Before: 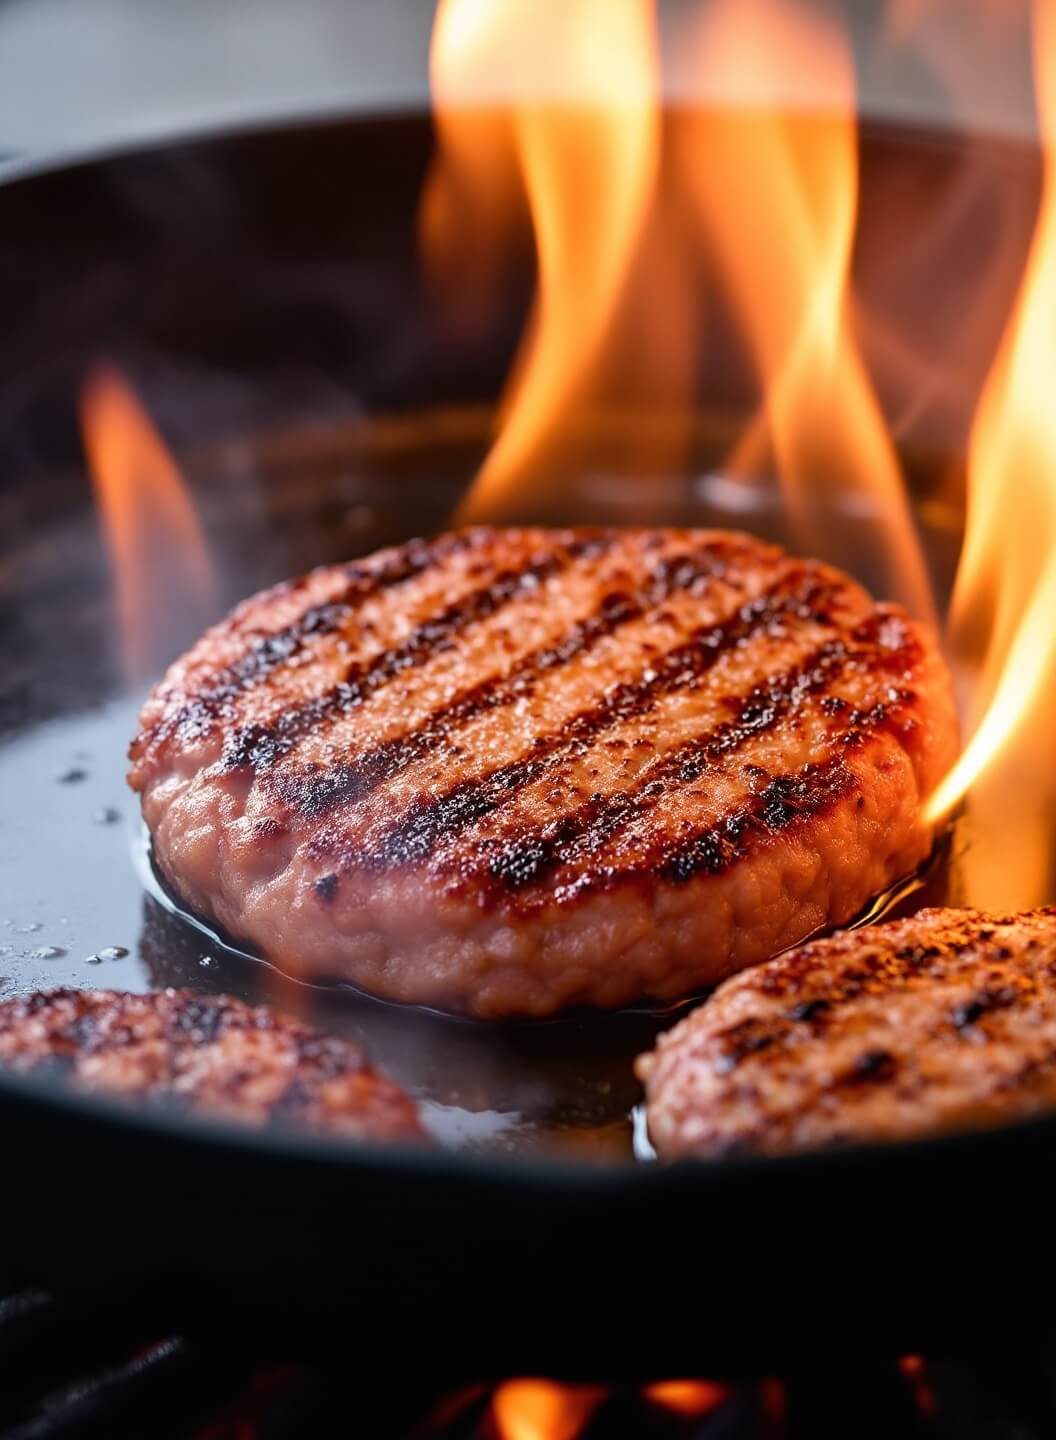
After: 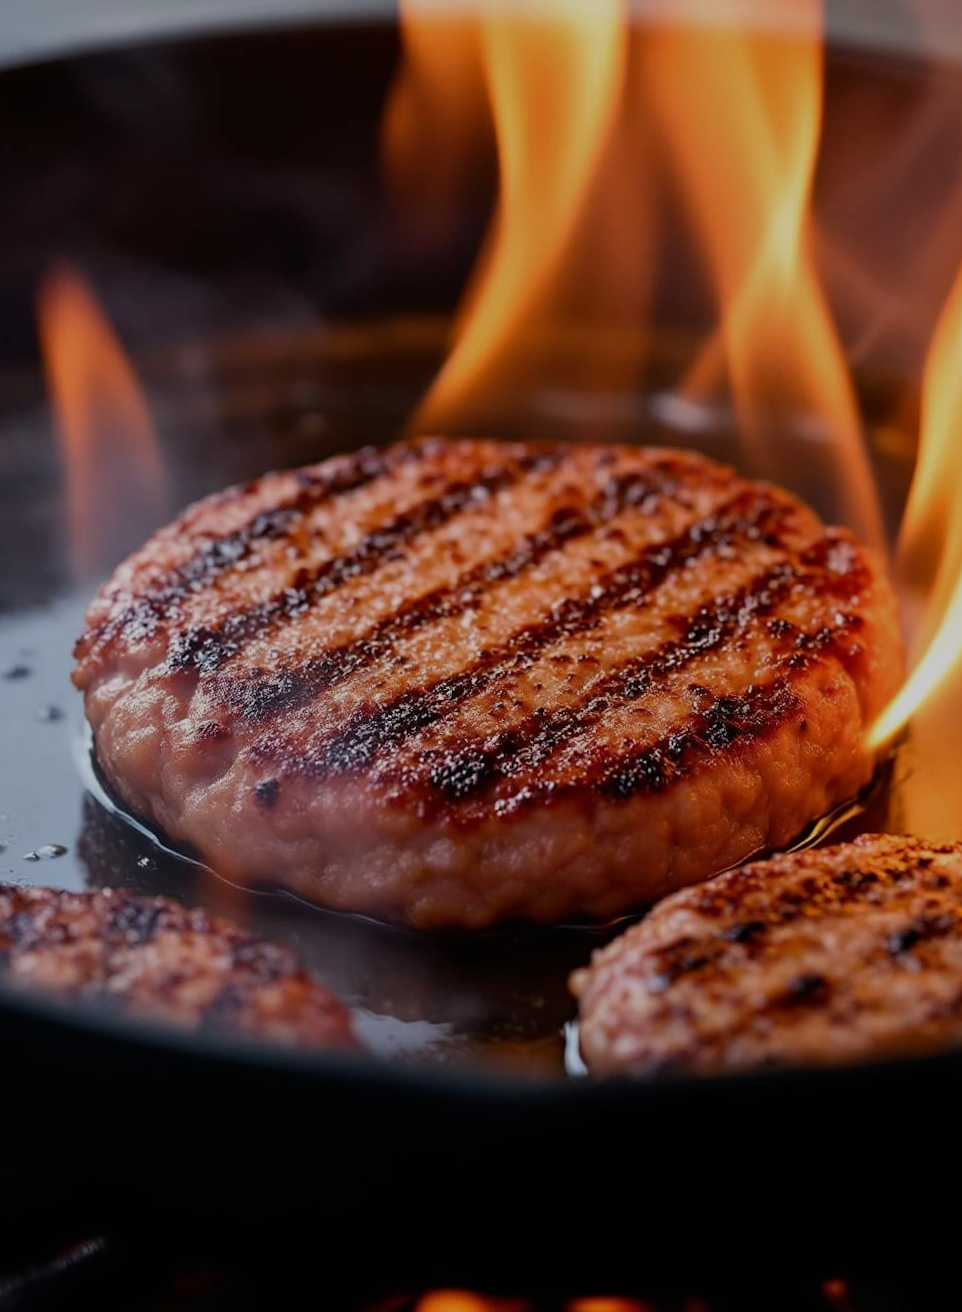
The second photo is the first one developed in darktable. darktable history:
crop and rotate: angle -1.96°, left 3.097%, top 4.154%, right 1.586%, bottom 0.529%
exposure: black level correction 0, exposure -0.766 EV, compensate highlight preservation false
